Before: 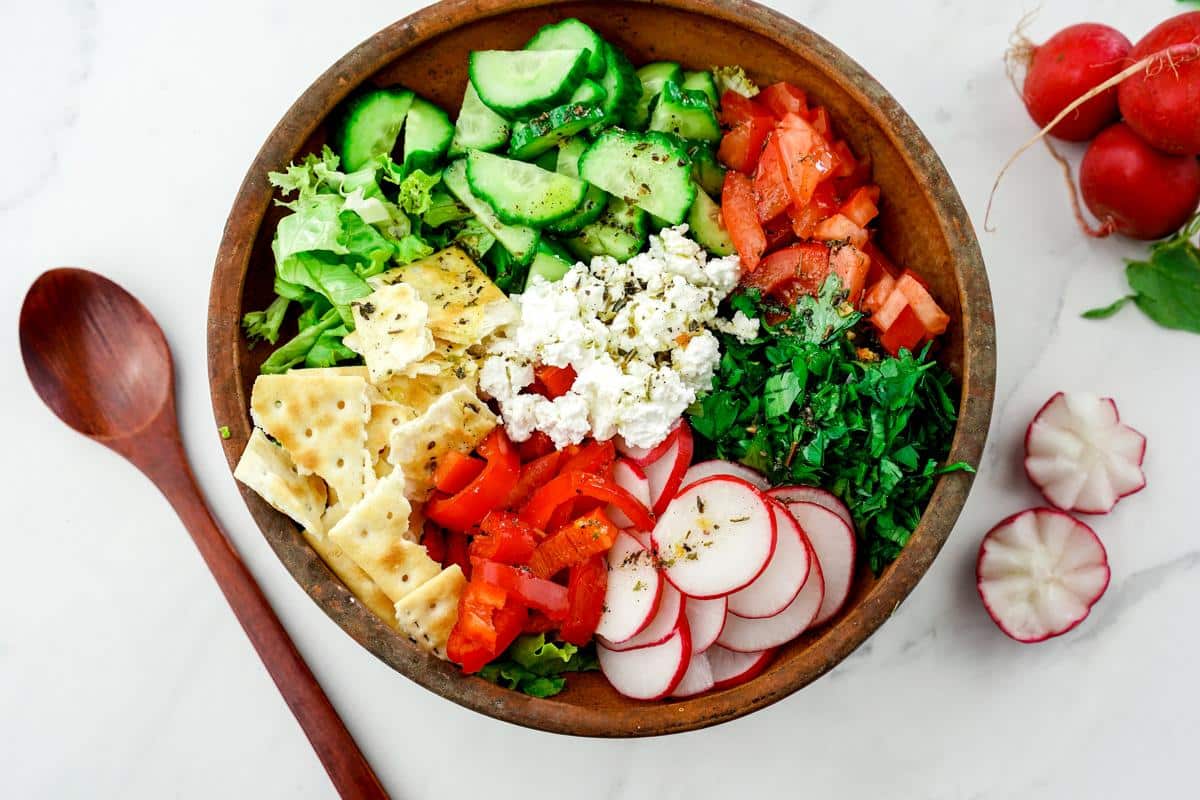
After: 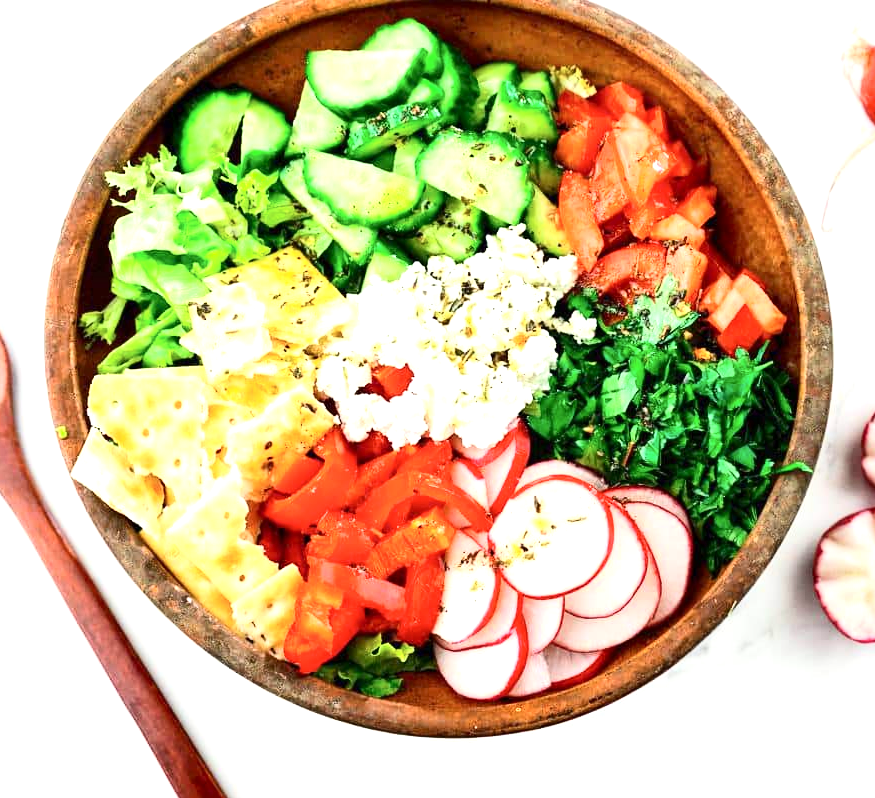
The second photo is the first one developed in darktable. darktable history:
exposure: exposure 1 EV, compensate highlight preservation false
contrast brightness saturation: contrast 0.238, brightness 0.088
crop: left 13.629%, right 13.393%
